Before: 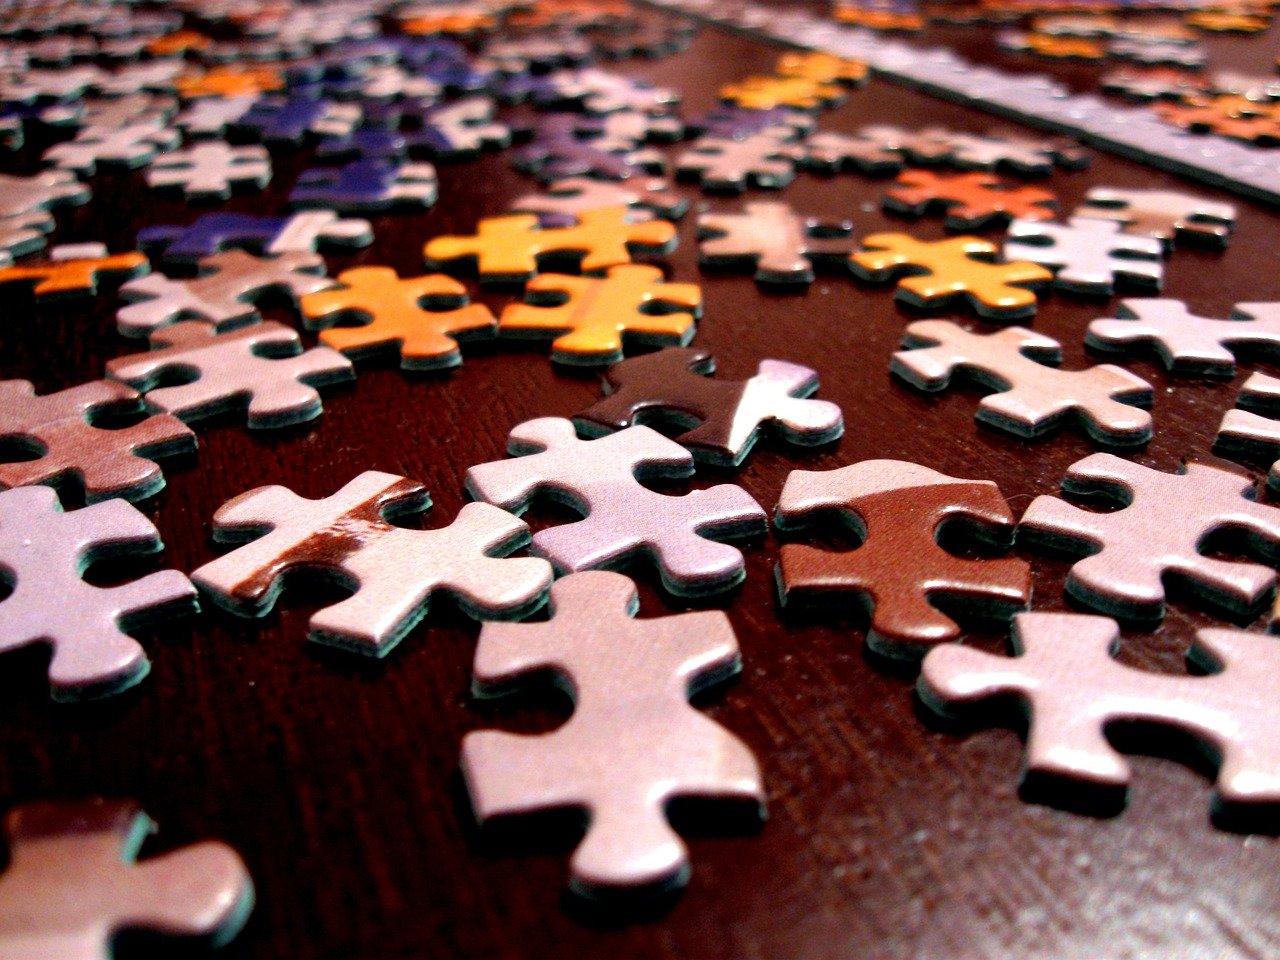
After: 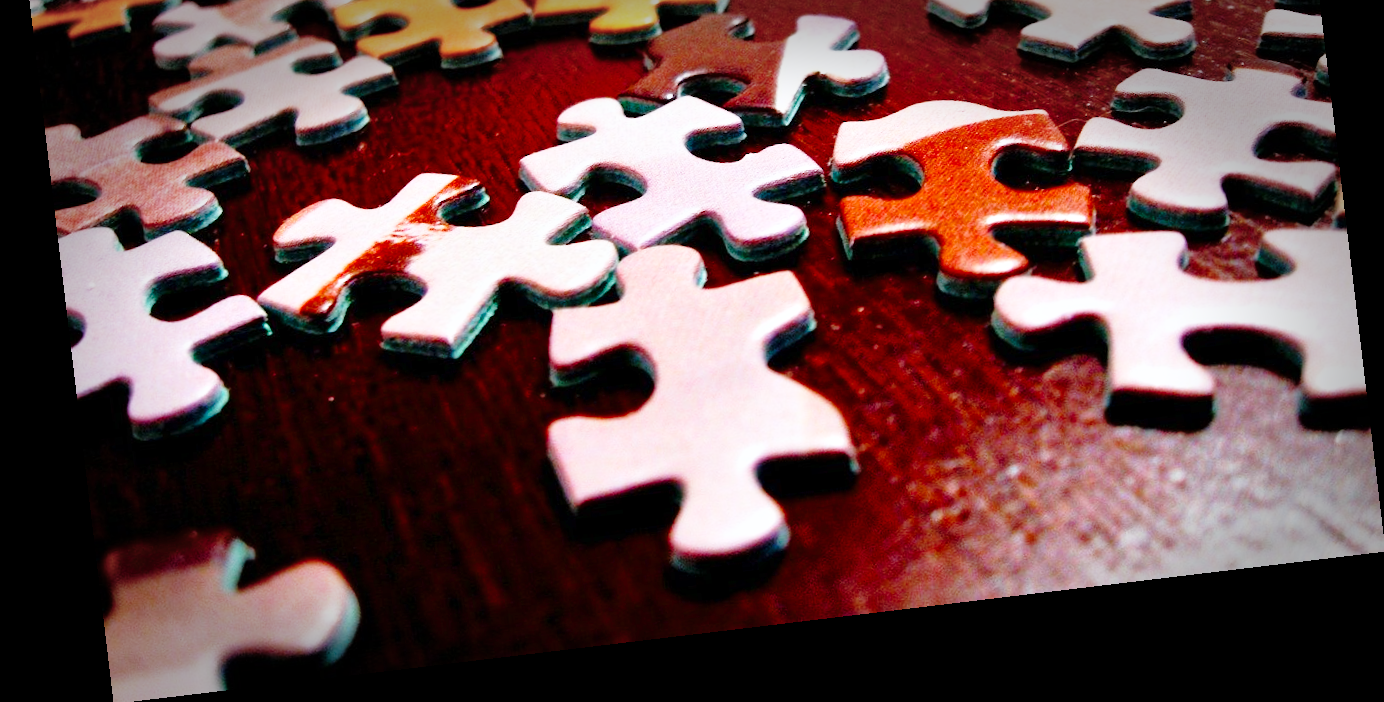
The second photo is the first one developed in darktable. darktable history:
vignetting: fall-off start 66.7%, fall-off radius 39.74%, brightness -0.576, saturation -0.258, automatic ratio true, width/height ratio 0.671, dithering 16-bit output
tone equalizer: -8 EV 1 EV, -7 EV 1 EV, -6 EV 1 EV, -5 EV 1 EV, -4 EV 1 EV, -3 EV 0.75 EV, -2 EV 0.5 EV, -1 EV 0.25 EV
crop and rotate: top 36.435%
rotate and perspective: rotation -6.83°, automatic cropping off
white balance: red 0.976, blue 1.04
exposure: compensate highlight preservation false
base curve: curves: ch0 [(0, 0) (0.028, 0.03) (0.121, 0.232) (0.46, 0.748) (0.859, 0.968) (1, 1)], preserve colors none
color balance rgb: linear chroma grading › shadows -8%, linear chroma grading › global chroma 10%, perceptual saturation grading › global saturation 2%, perceptual saturation grading › highlights -2%, perceptual saturation grading › mid-tones 4%, perceptual saturation grading › shadows 8%, perceptual brilliance grading › global brilliance 2%, perceptual brilliance grading › highlights -4%, global vibrance 16%, saturation formula JzAzBz (2021)
